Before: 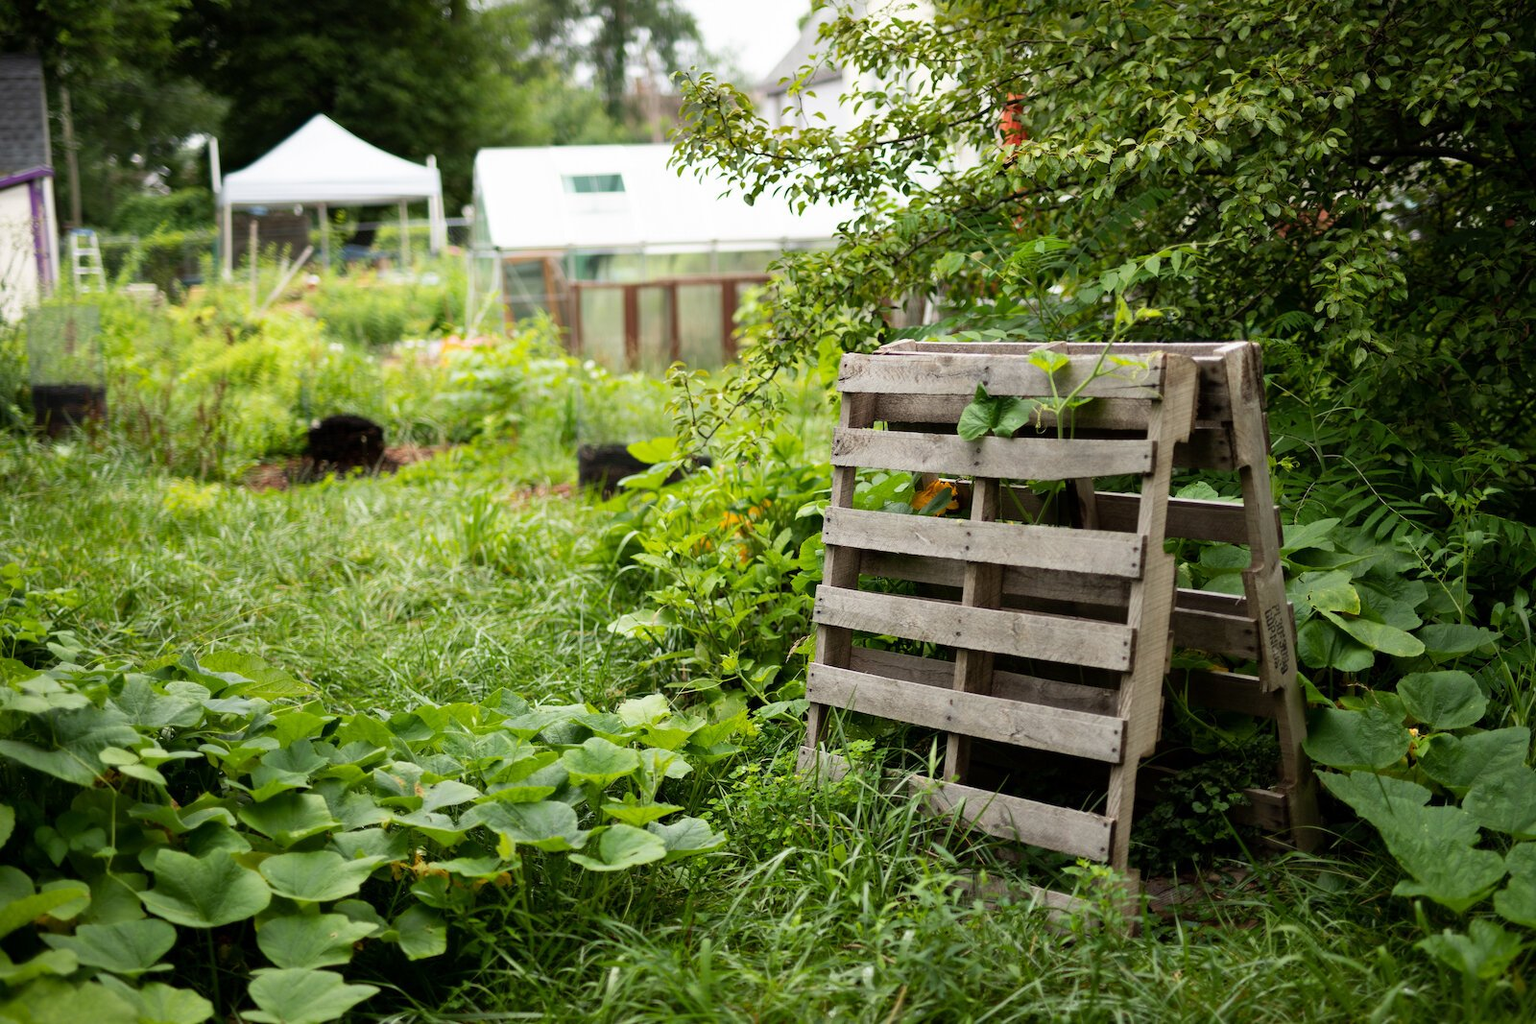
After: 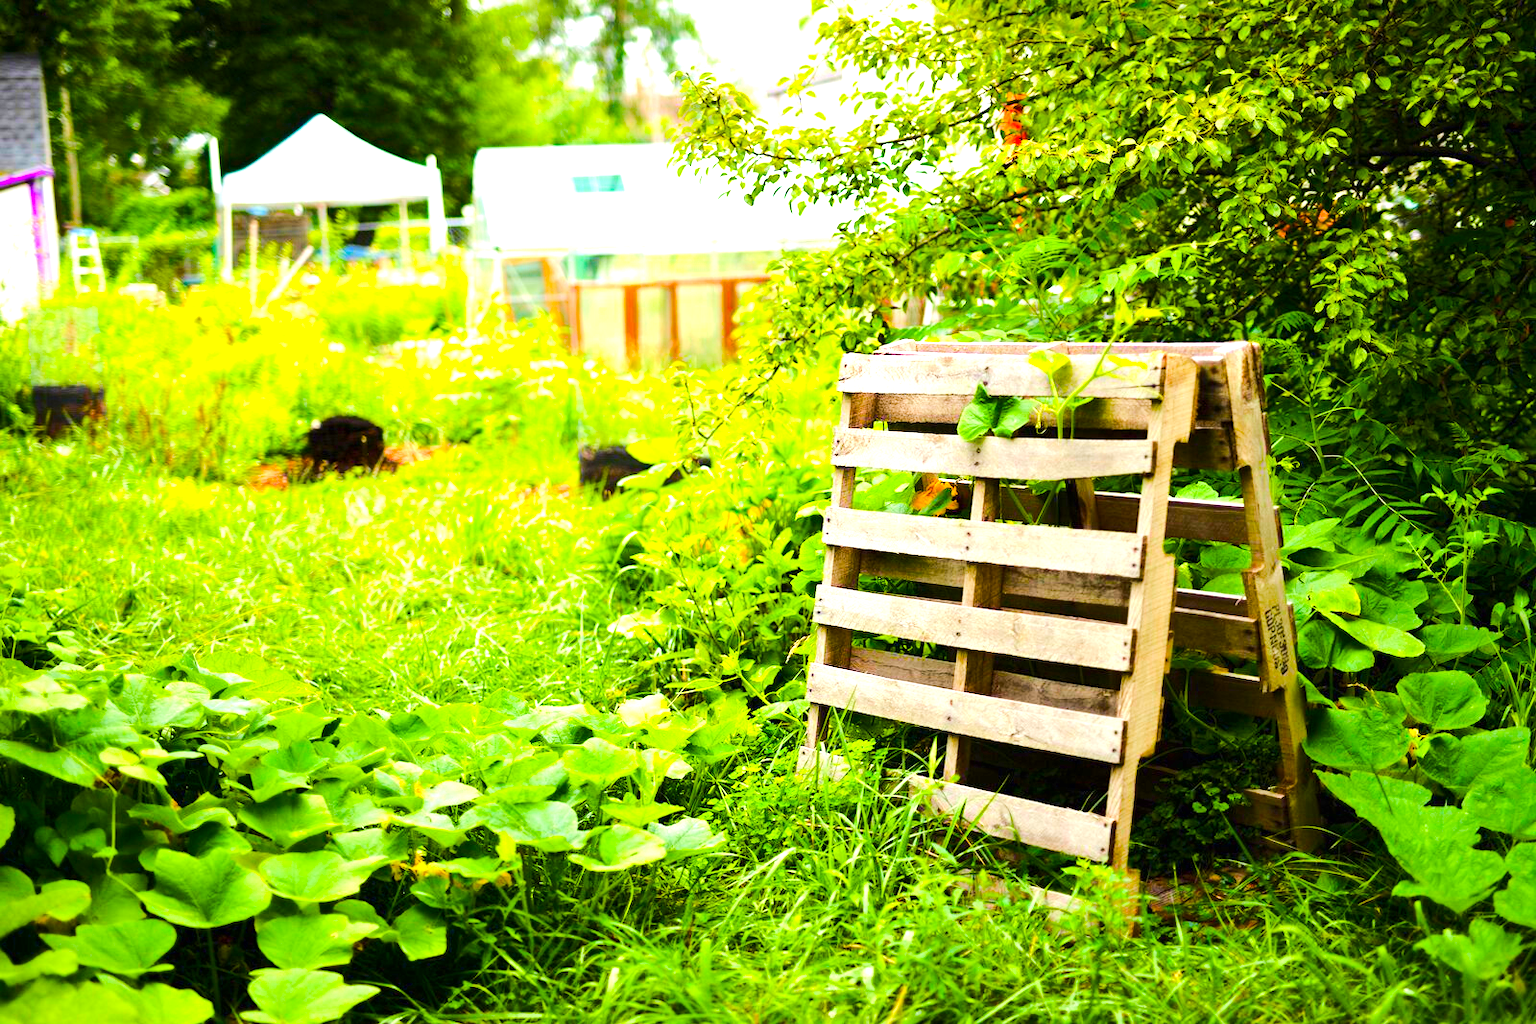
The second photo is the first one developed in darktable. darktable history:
exposure: black level correction 0, exposure 0.953 EV, compensate exposure bias true, compensate highlight preservation false
contrast brightness saturation: saturation 0.1
rgb curve: curves: ch0 [(0, 0) (0.284, 0.292) (0.505, 0.644) (1, 1)], compensate middle gray true
color balance rgb: linear chroma grading › shadows 10%, linear chroma grading › highlights 10%, linear chroma grading › global chroma 15%, linear chroma grading › mid-tones 15%, perceptual saturation grading › global saturation 40%, perceptual saturation grading › highlights -25%, perceptual saturation grading › mid-tones 35%, perceptual saturation grading › shadows 35%, perceptual brilliance grading › global brilliance 11.29%, global vibrance 11.29%
